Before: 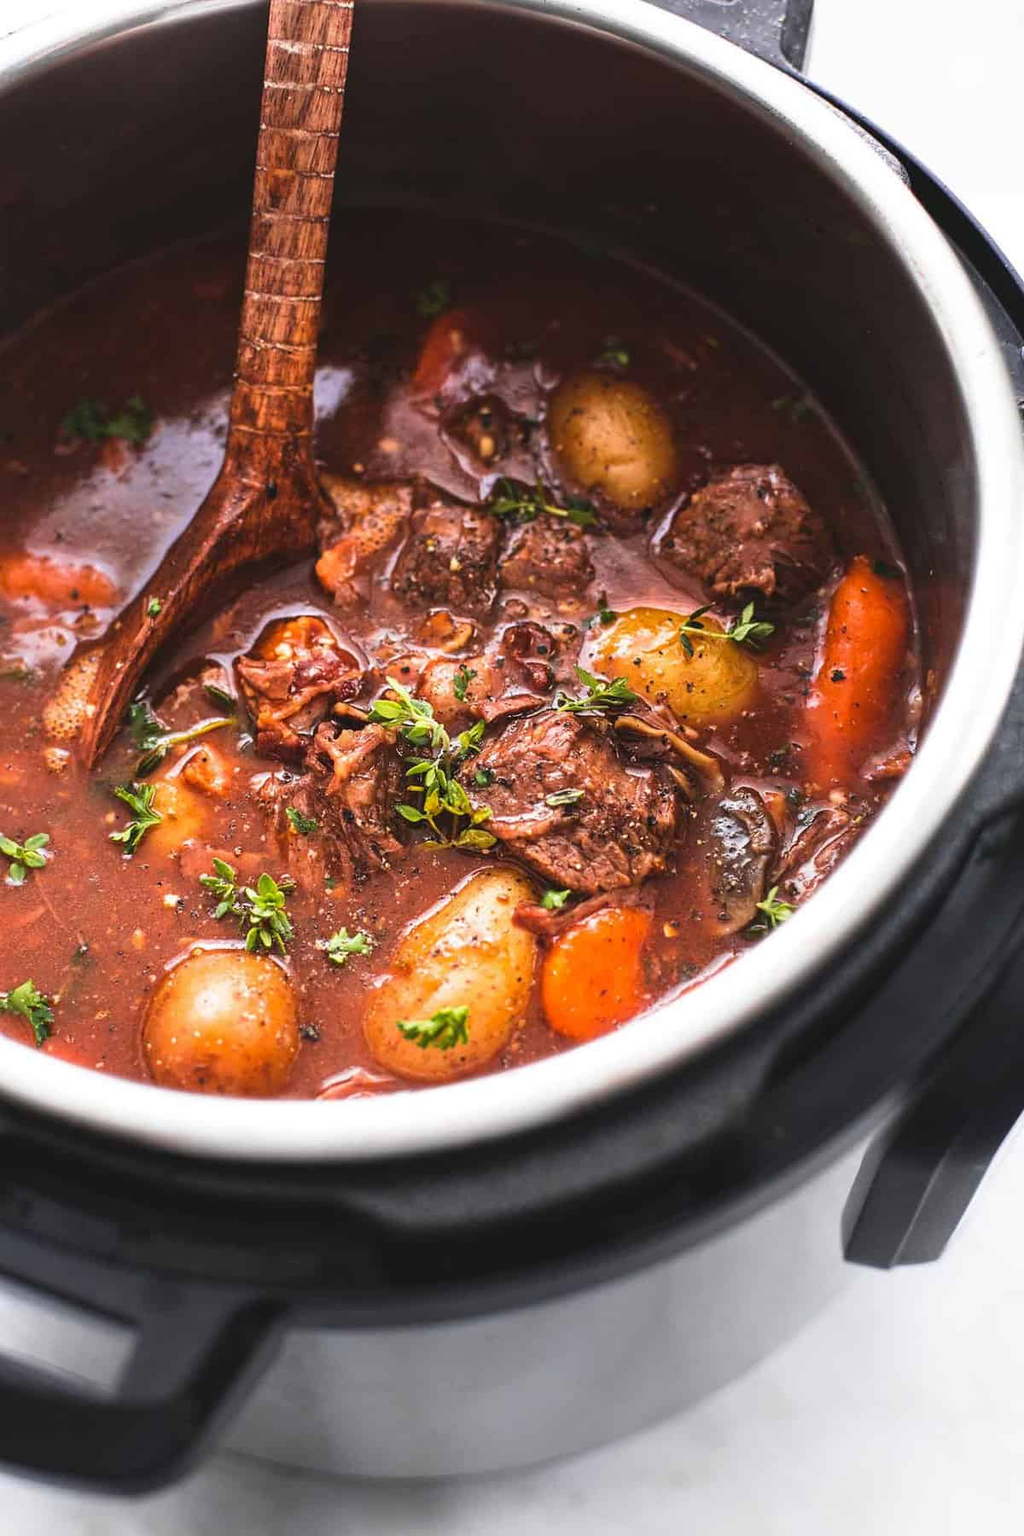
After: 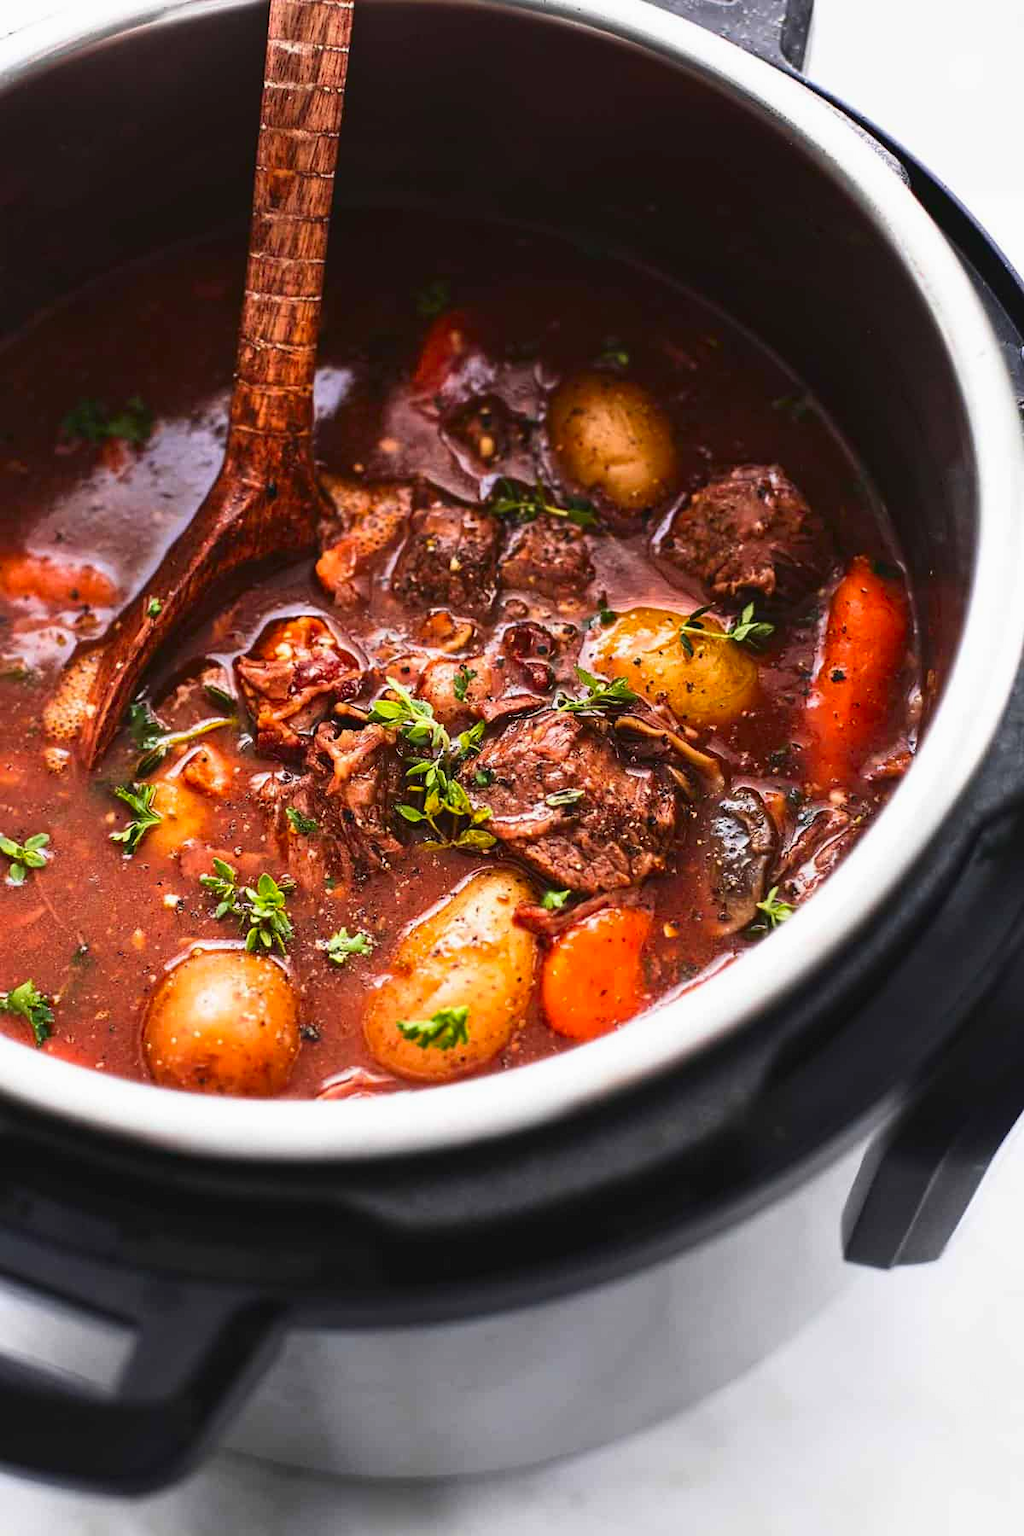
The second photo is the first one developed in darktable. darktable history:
contrast brightness saturation: contrast 0.128, brightness -0.047, saturation 0.16
exposure: exposure -0.054 EV, compensate highlight preservation false
